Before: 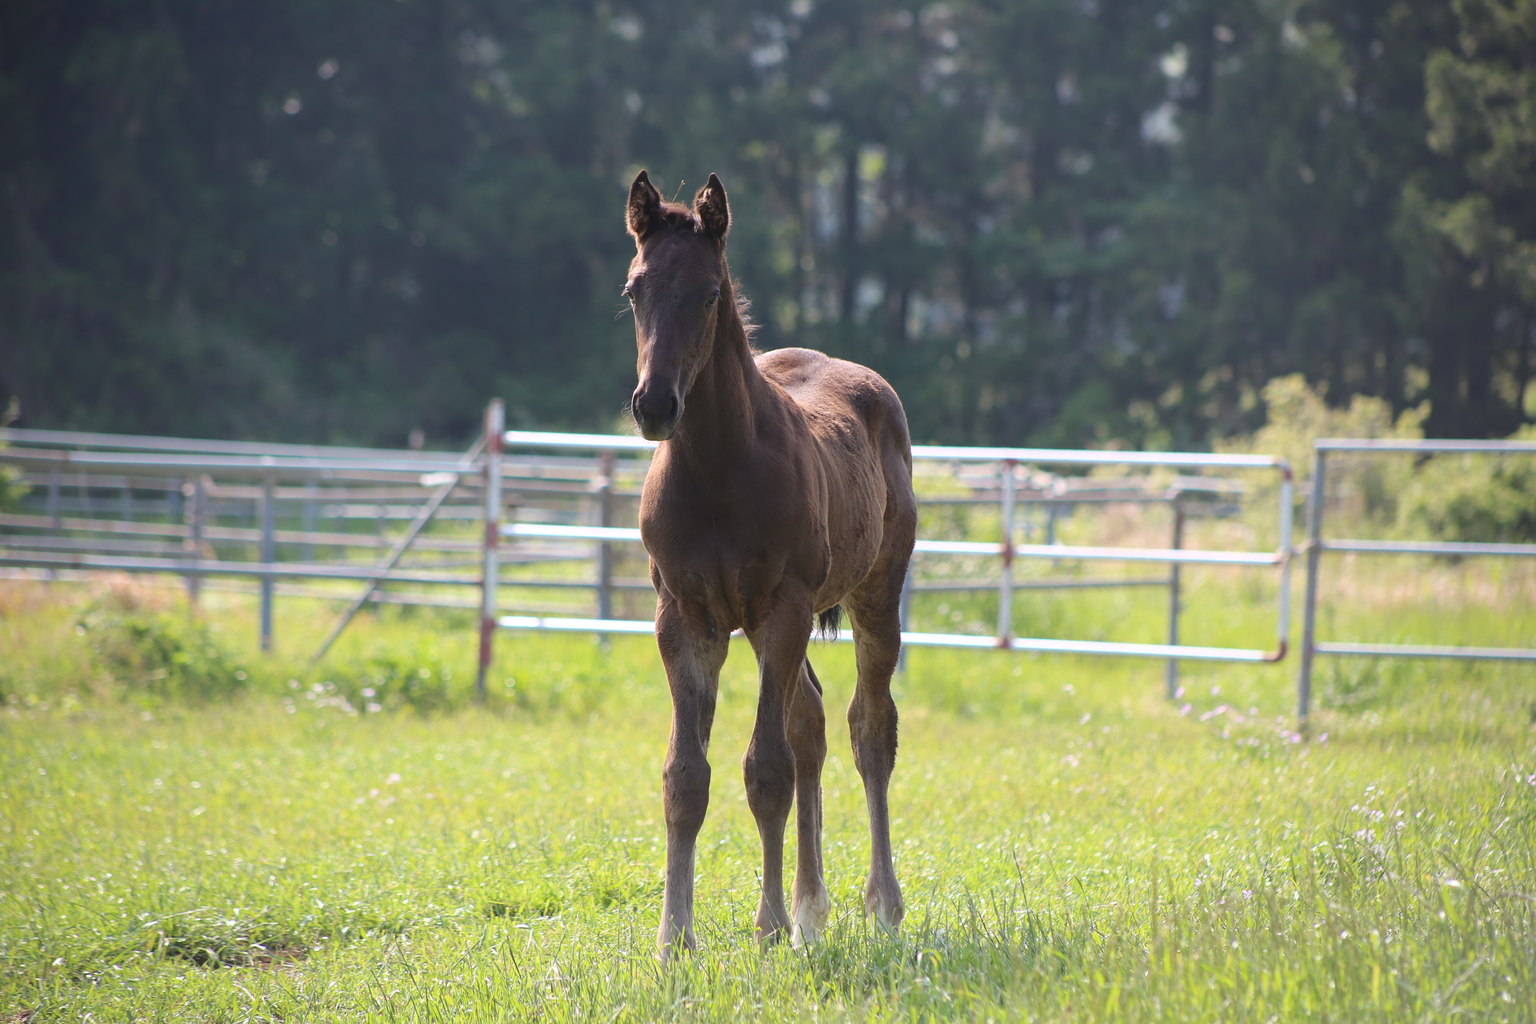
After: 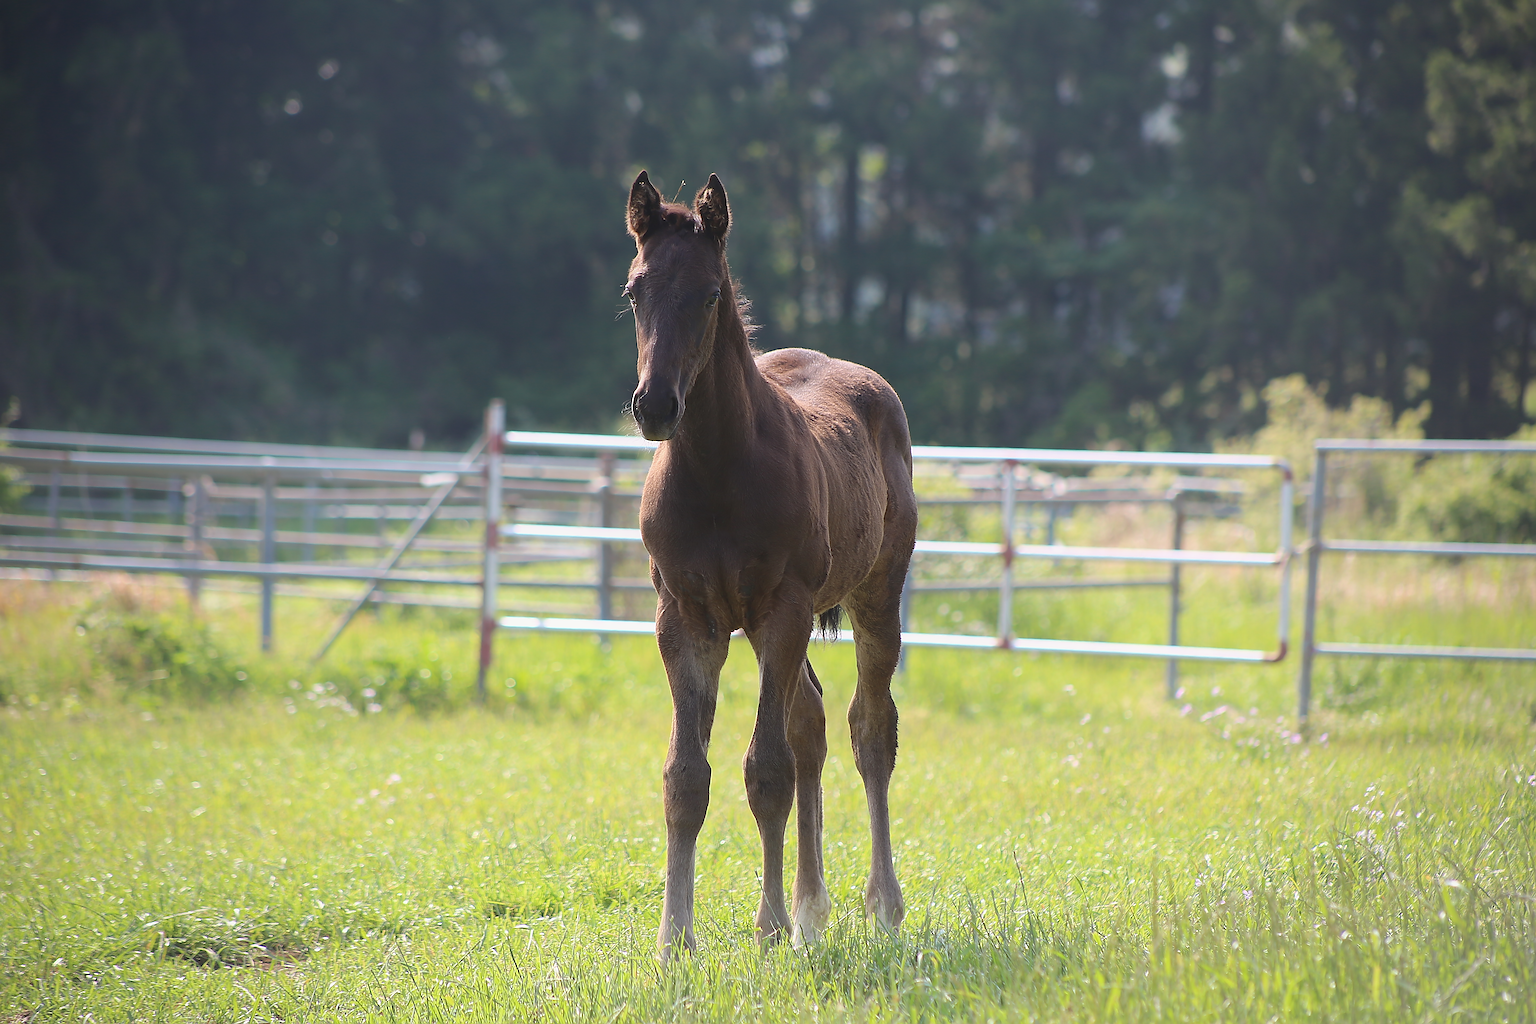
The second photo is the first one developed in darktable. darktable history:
contrast equalizer: octaves 7, y [[0.6 ×6], [0.55 ×6], [0 ×6], [0 ×6], [0 ×6]], mix -0.3
sharpen: amount 2
